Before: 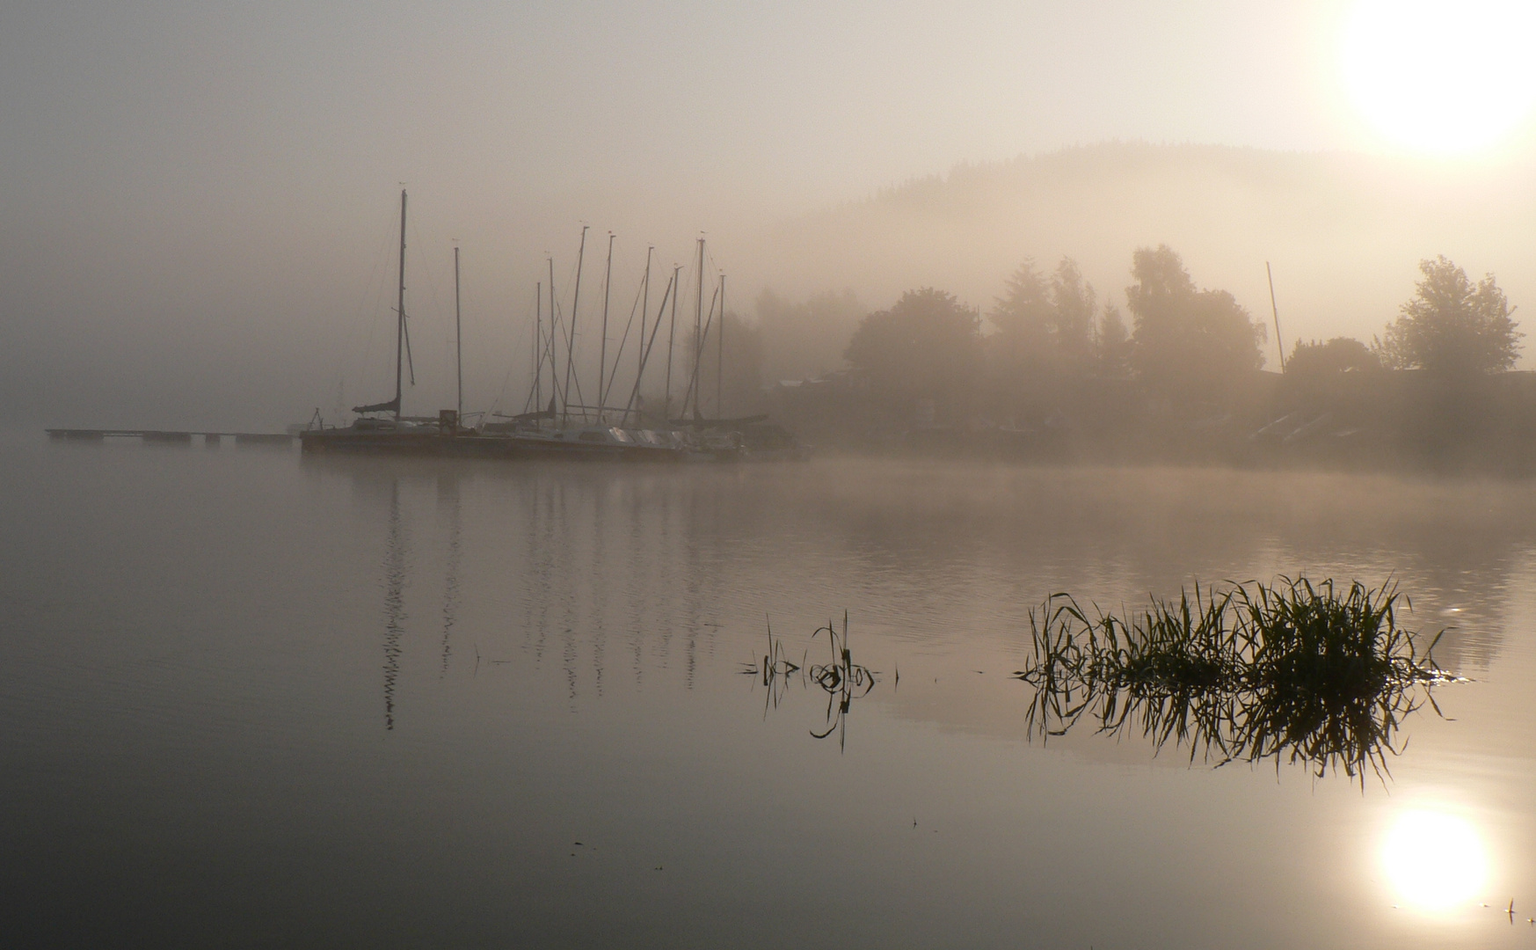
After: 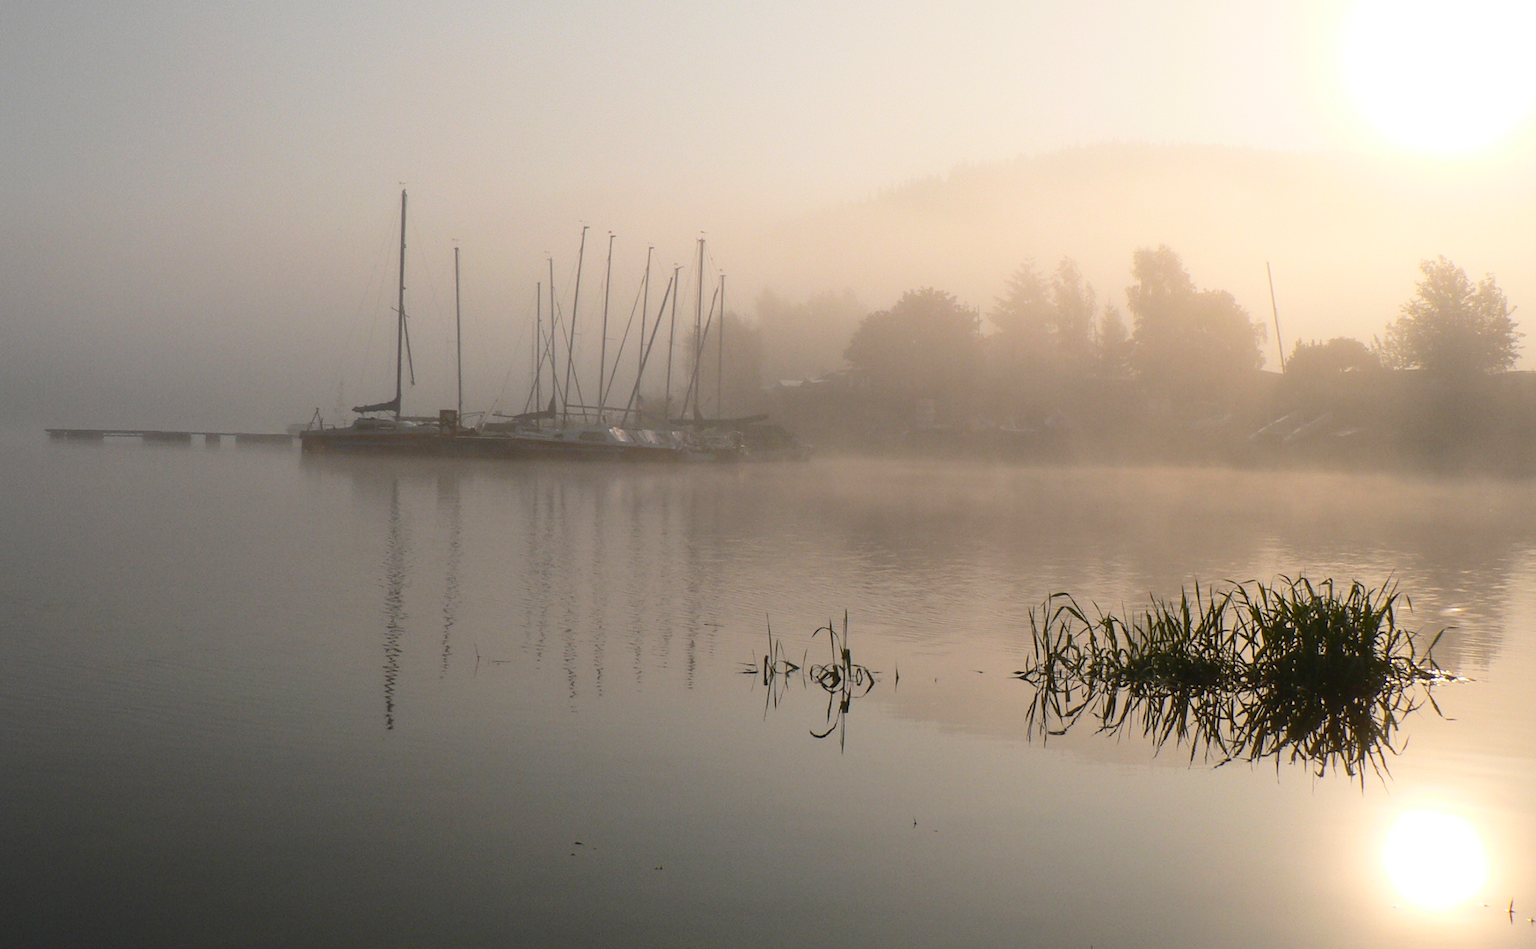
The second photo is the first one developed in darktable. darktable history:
contrast brightness saturation: contrast 0.199, brightness 0.166, saturation 0.224
